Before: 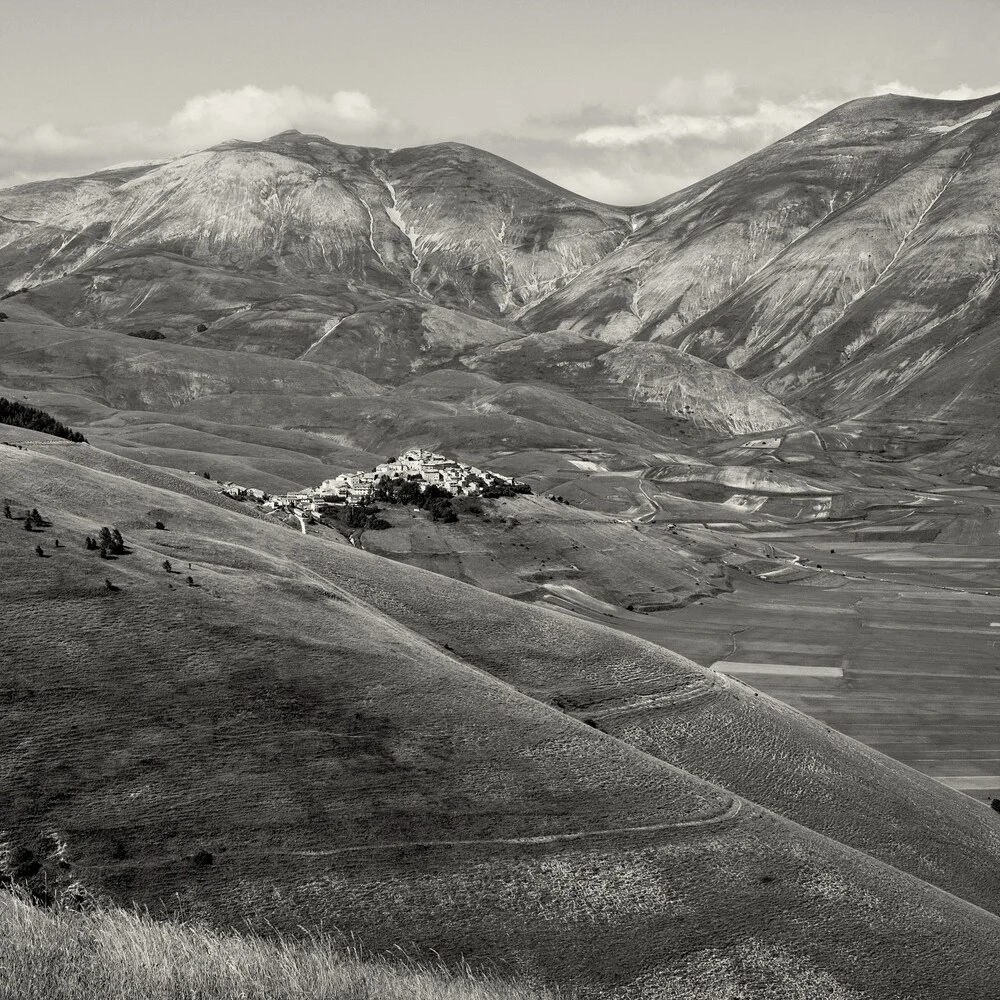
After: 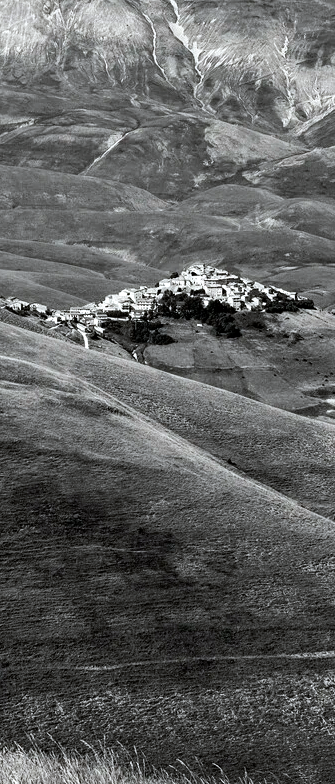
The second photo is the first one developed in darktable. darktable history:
white balance: red 0.974, blue 1.044
crop and rotate: left 21.77%, top 18.528%, right 44.676%, bottom 2.997%
tone equalizer: -8 EV -0.417 EV, -7 EV -0.389 EV, -6 EV -0.333 EV, -5 EV -0.222 EV, -3 EV 0.222 EV, -2 EV 0.333 EV, -1 EV 0.389 EV, +0 EV 0.417 EV, edges refinement/feathering 500, mask exposure compensation -1.57 EV, preserve details no
